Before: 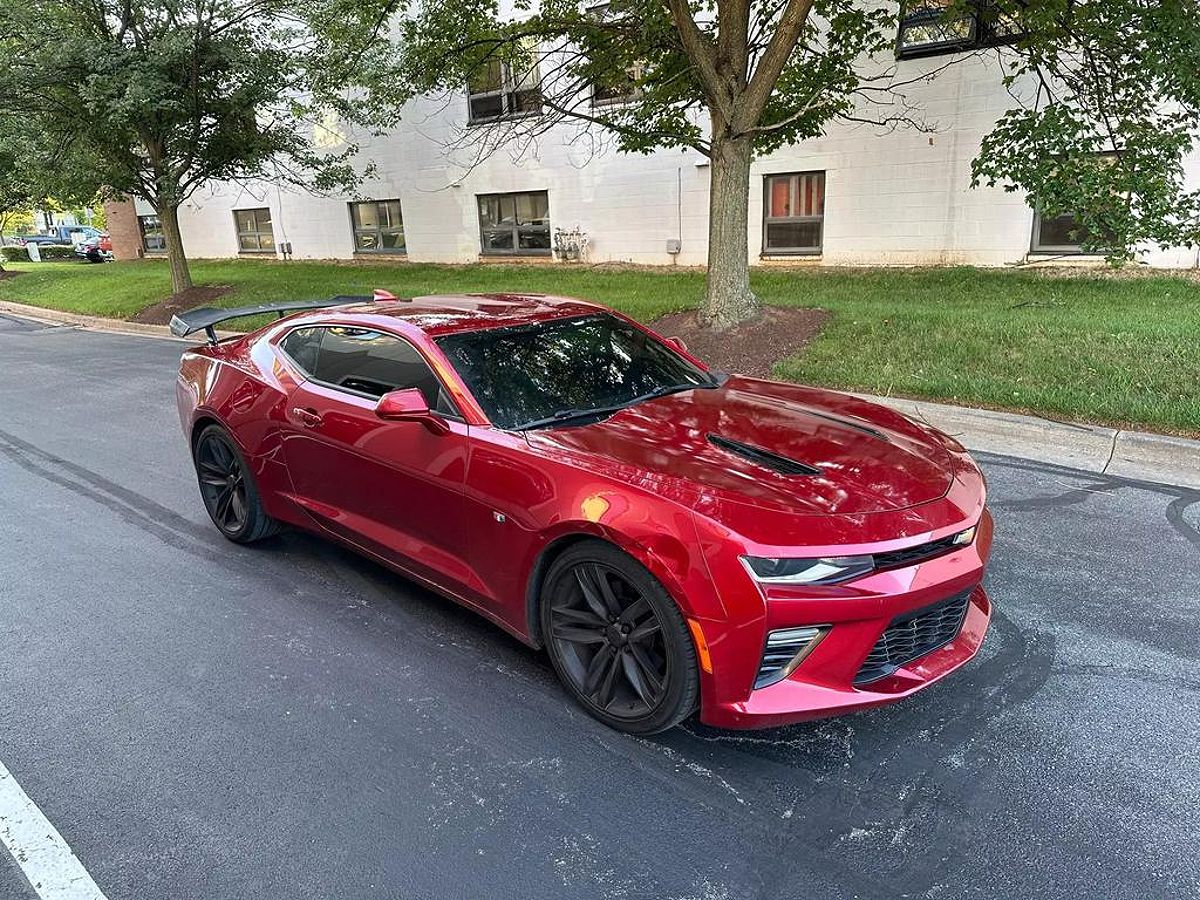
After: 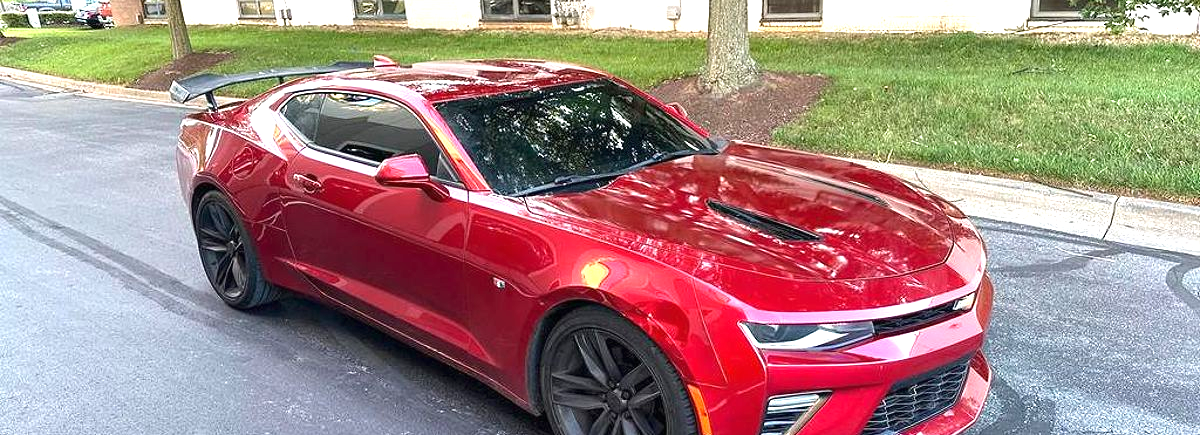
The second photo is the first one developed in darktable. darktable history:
exposure: black level correction 0, exposure 0.95 EV, compensate exposure bias true, compensate highlight preservation false
crop and rotate: top 26.056%, bottom 25.543%
